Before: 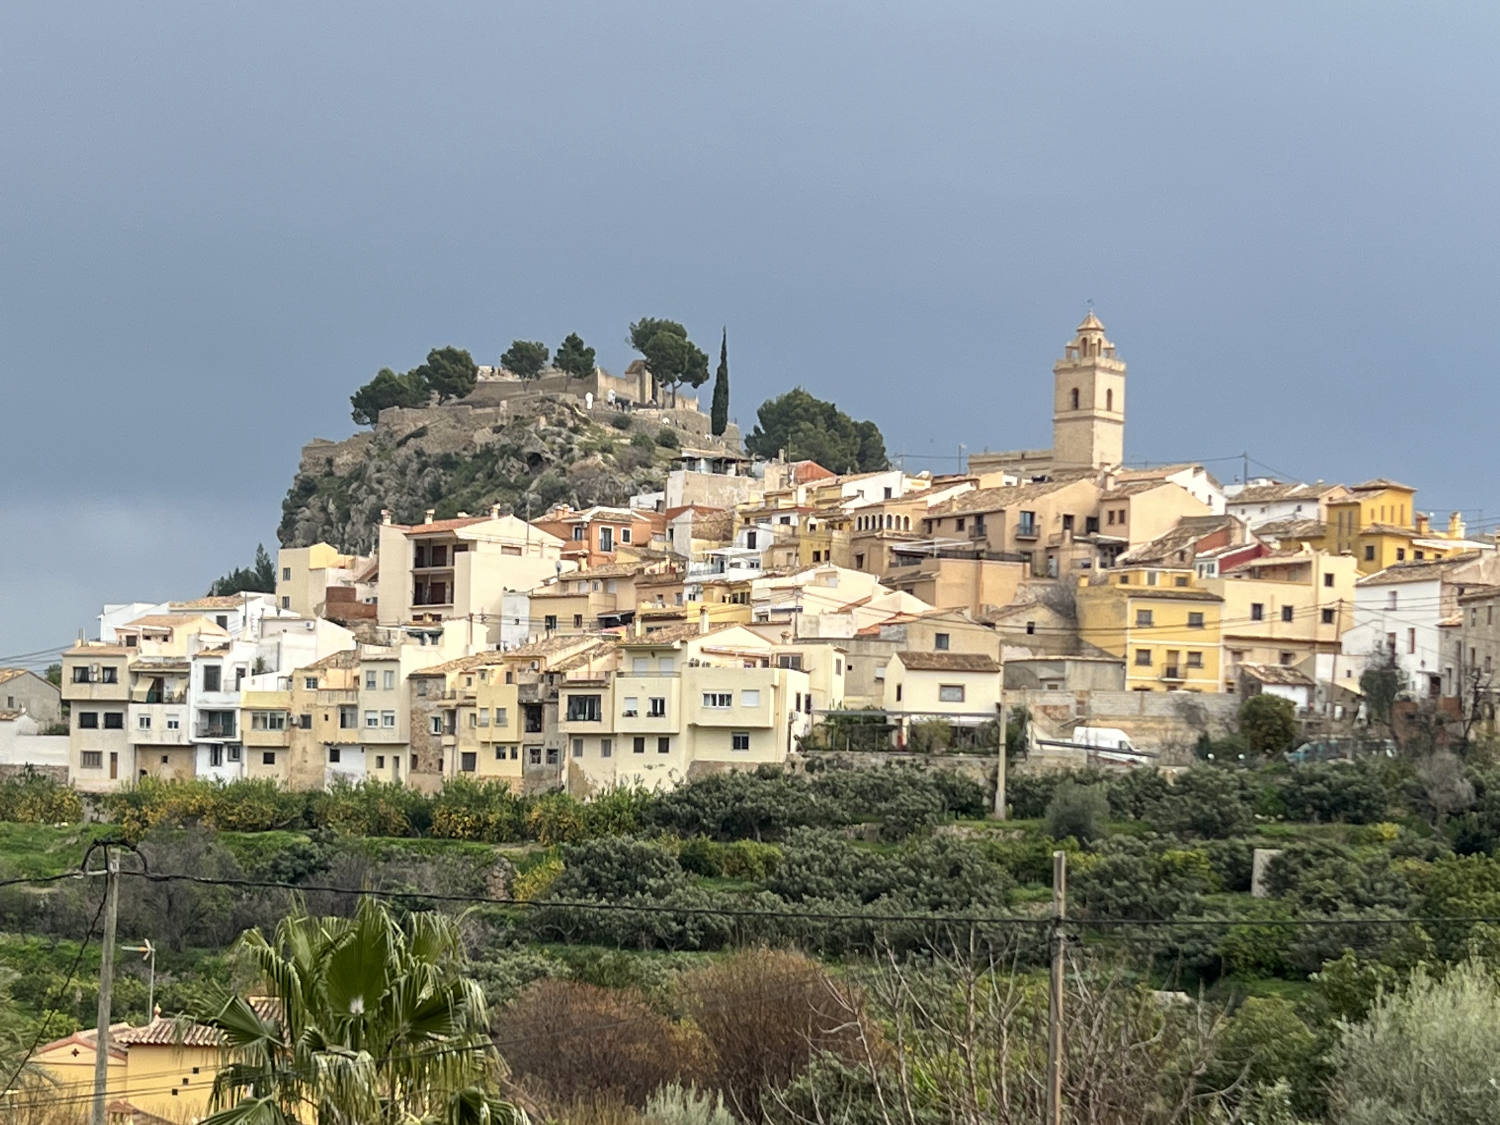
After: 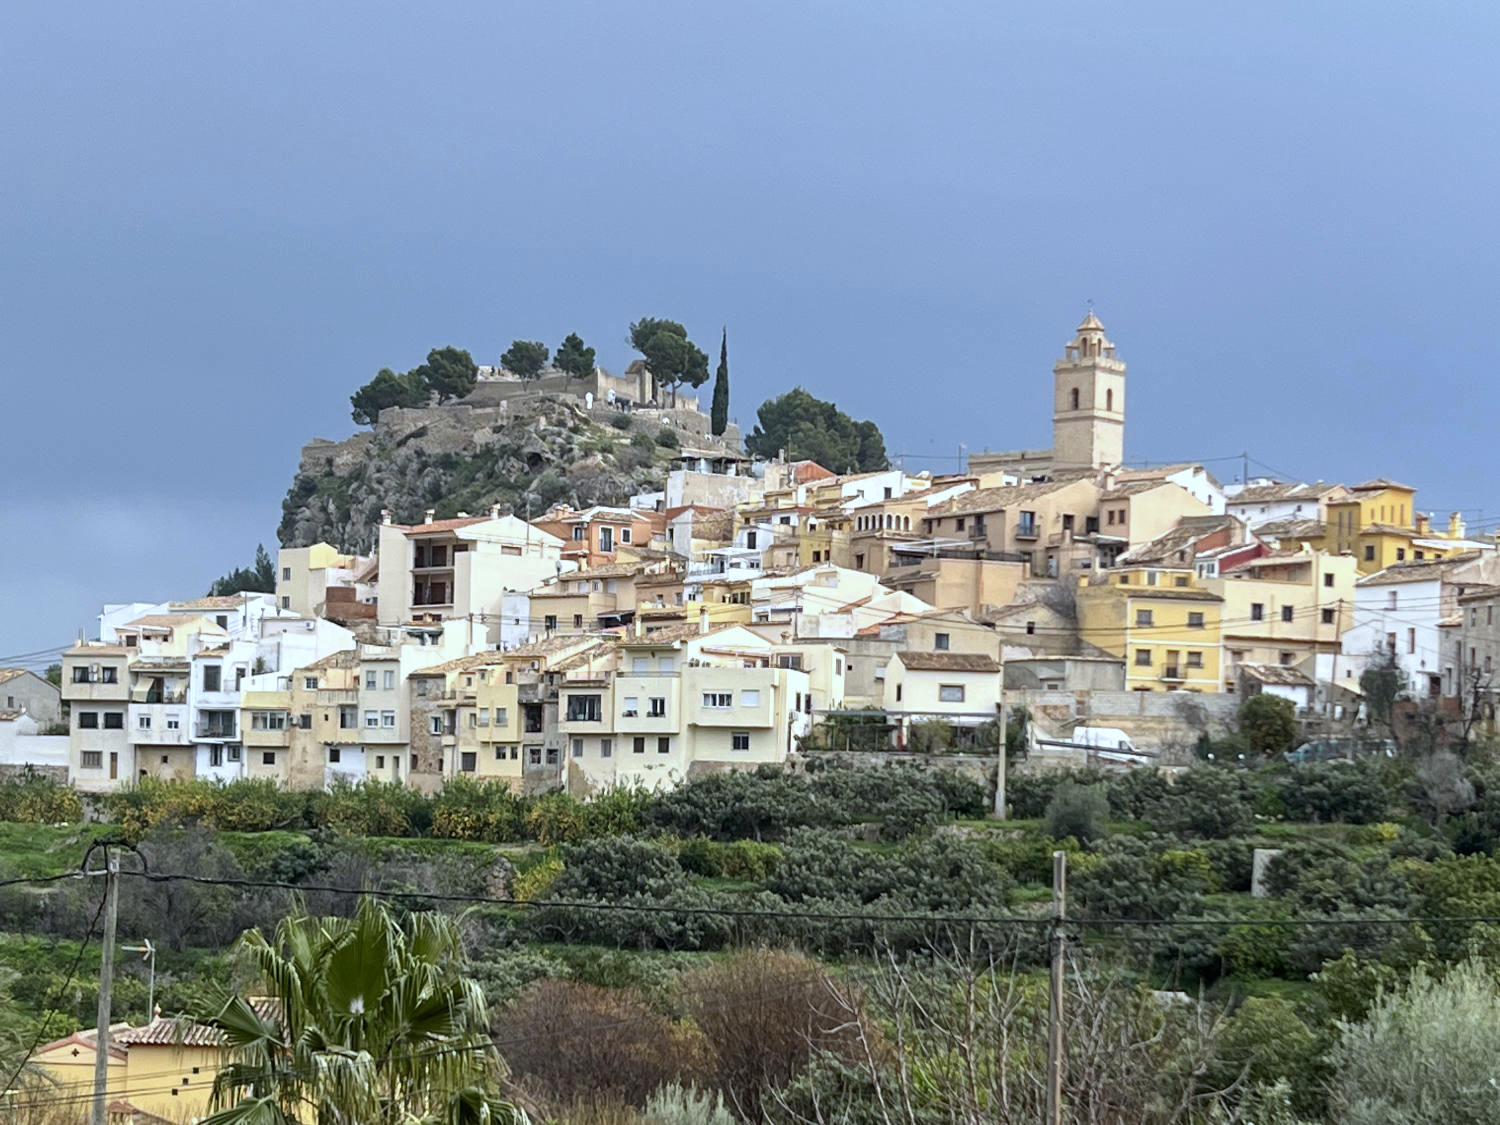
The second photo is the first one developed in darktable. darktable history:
tone equalizer: on, module defaults
white balance: red 0.931, blue 1.11
rgb levels: preserve colors max RGB
